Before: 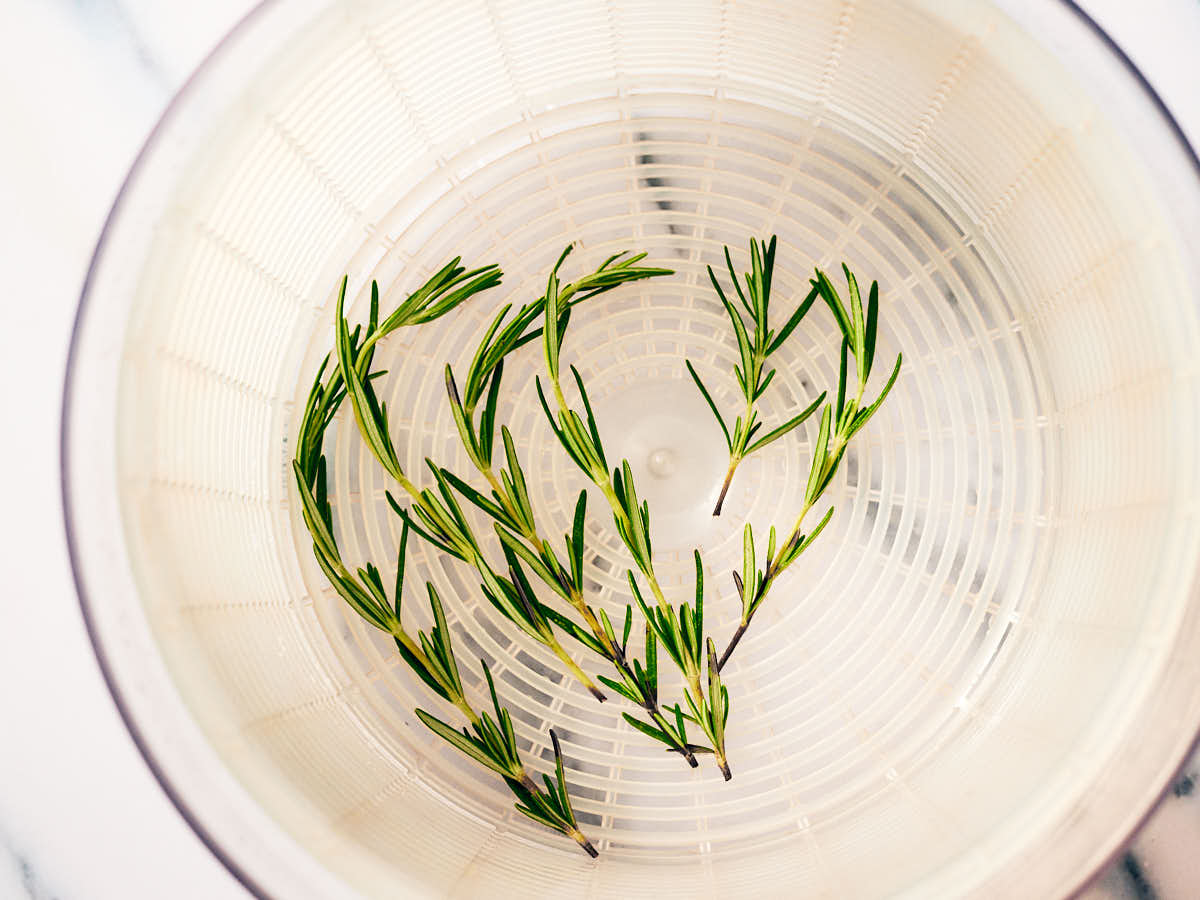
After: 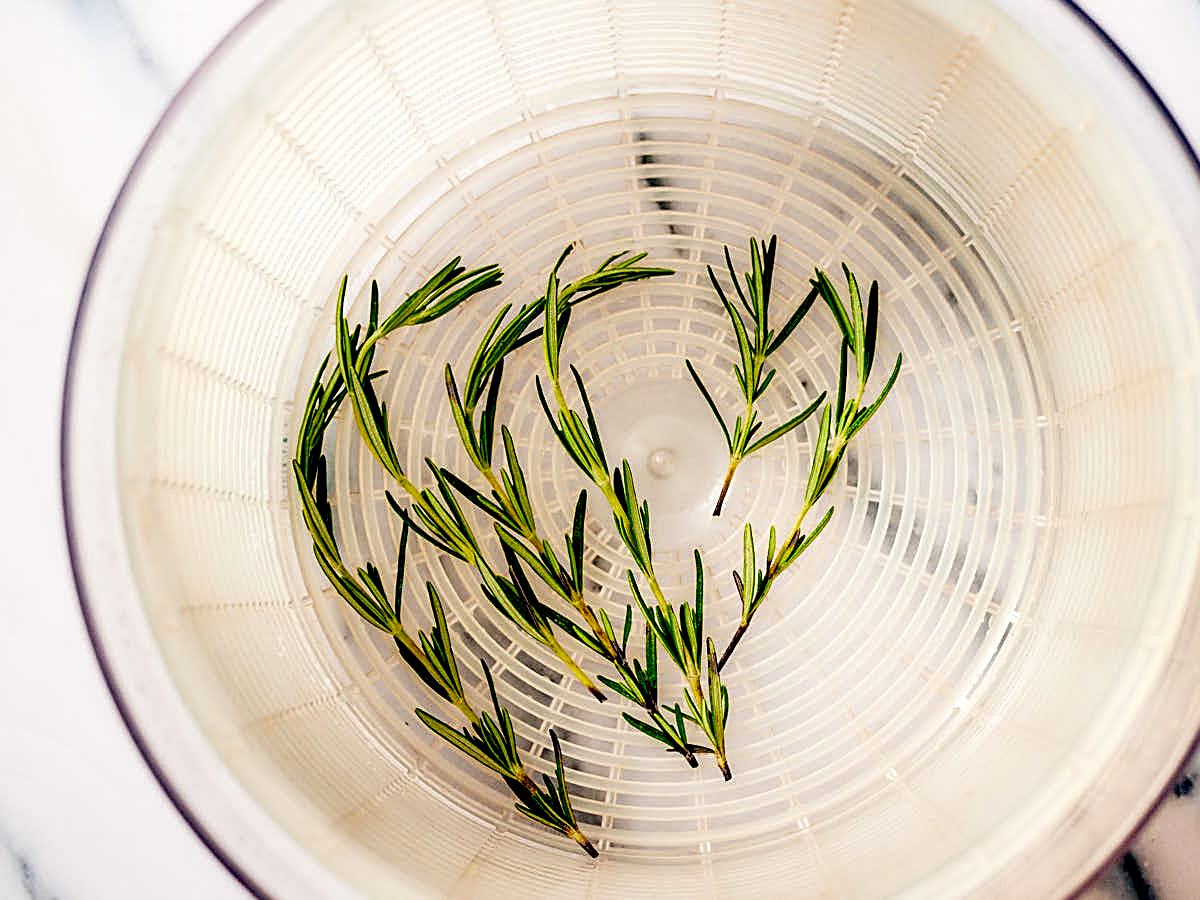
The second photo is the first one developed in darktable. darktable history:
exposure: black level correction 0.047, exposure 0.012 EV, compensate exposure bias true, compensate highlight preservation false
local contrast: highlights 23%, shadows 76%, midtone range 0.745
haze removal: compatibility mode true, adaptive false
sharpen: on, module defaults
